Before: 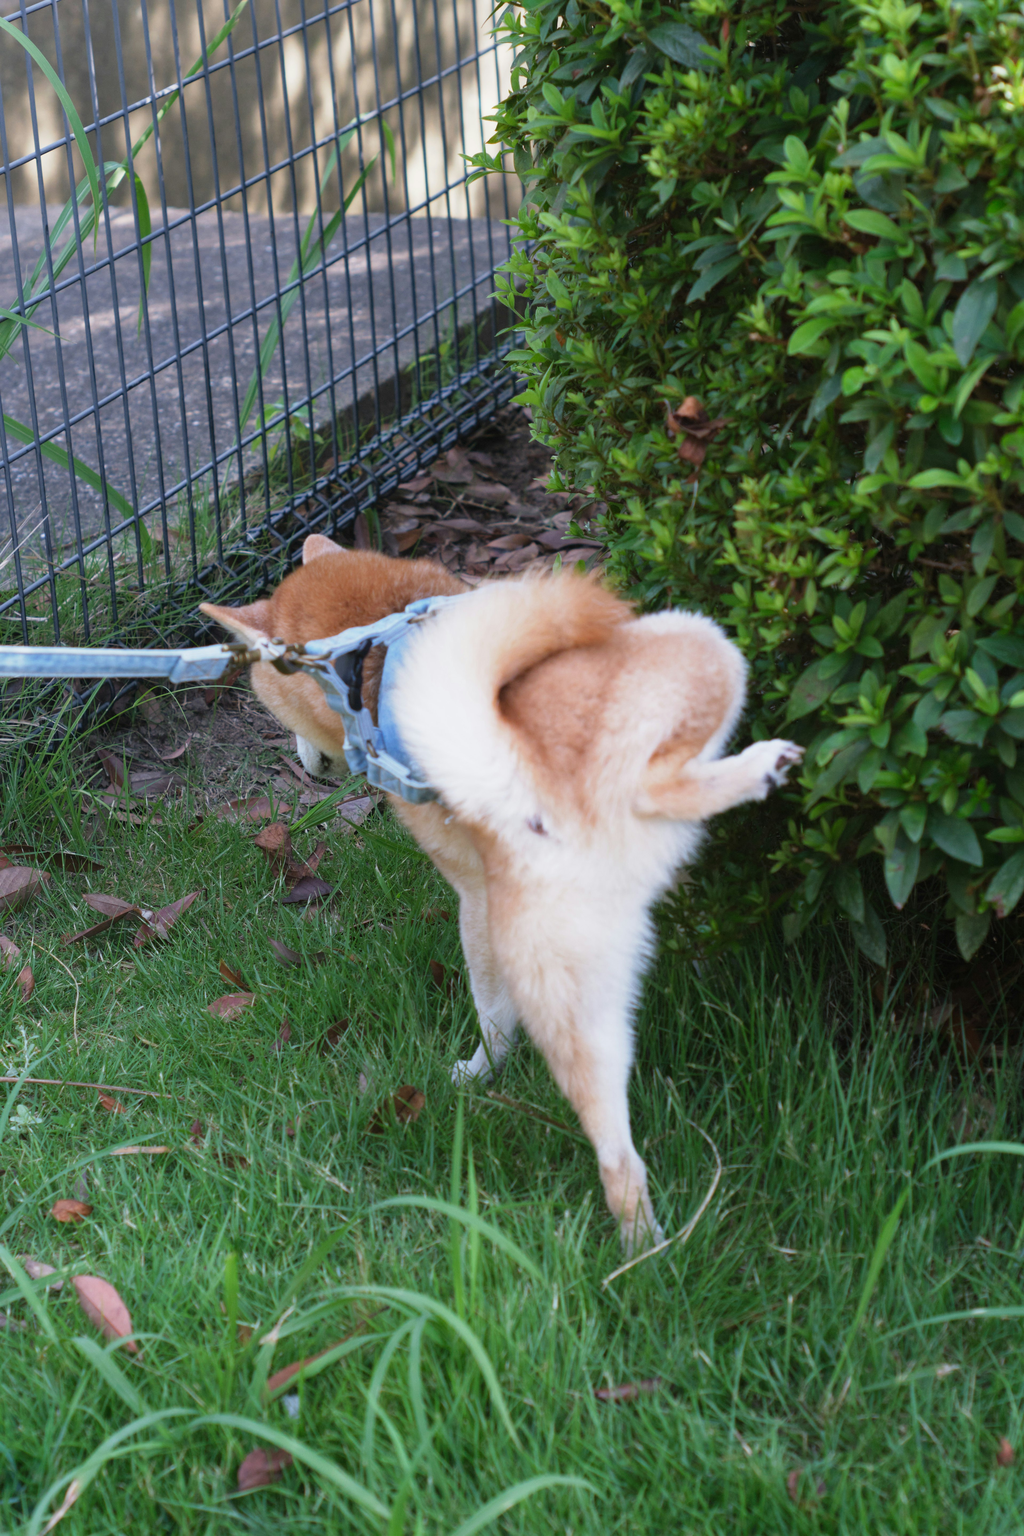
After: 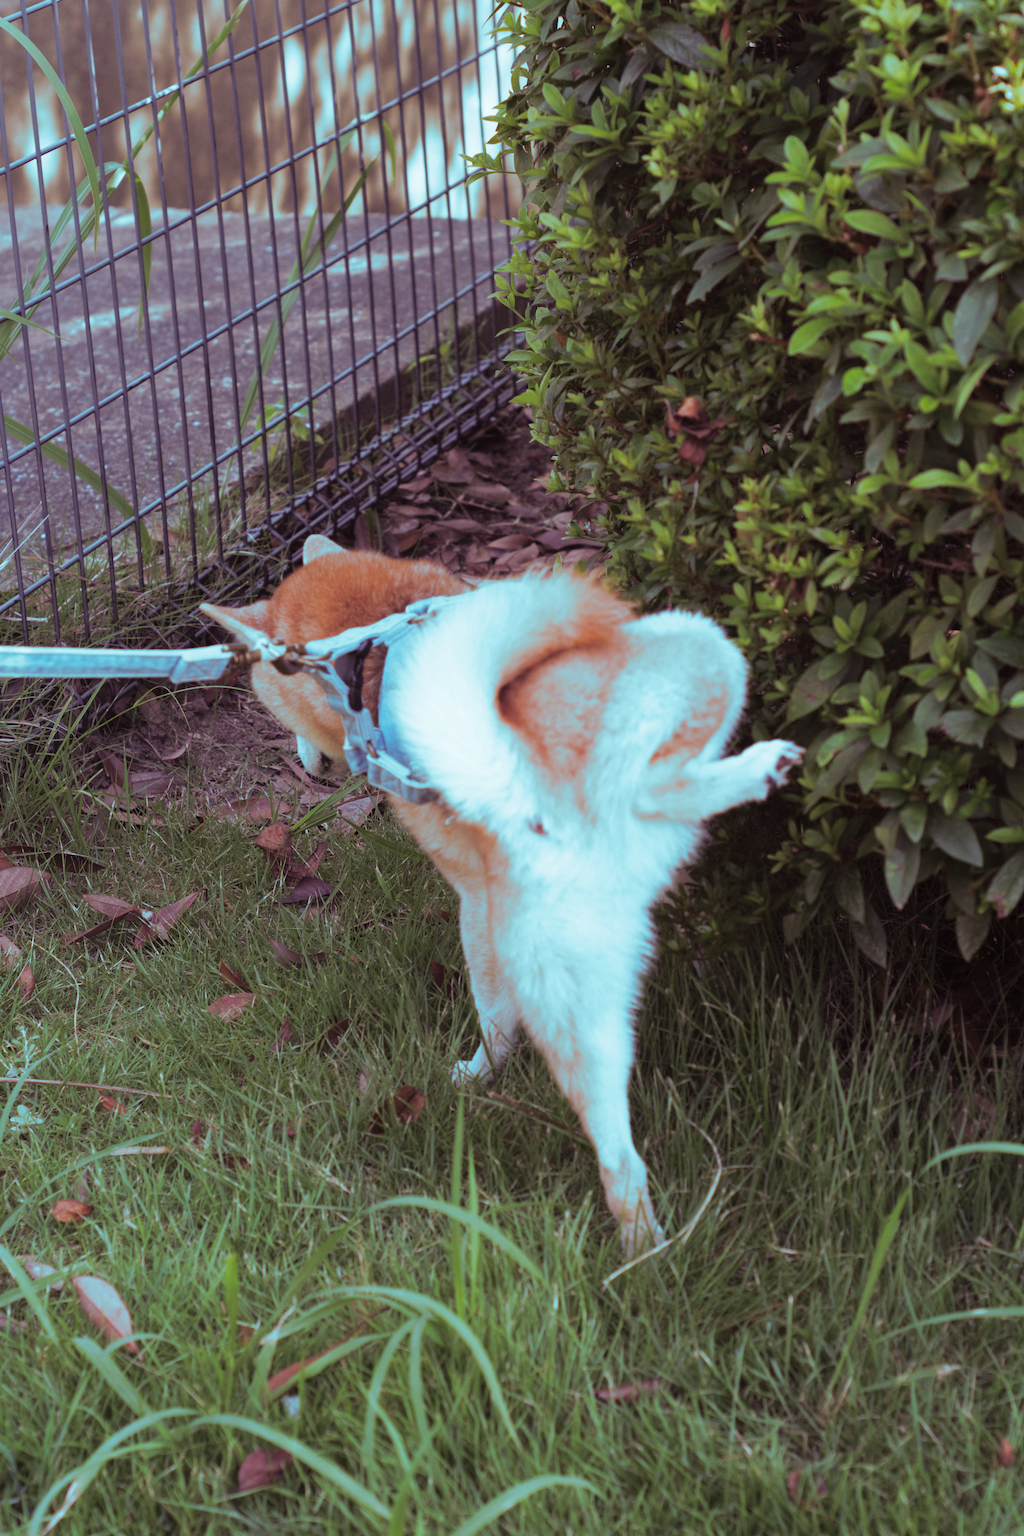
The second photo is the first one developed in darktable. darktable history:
split-toning: shadows › hue 327.6°, highlights › hue 198°, highlights › saturation 0.55, balance -21.25, compress 0%
color correction: highlights a* 12.23, highlights b* 5.41
